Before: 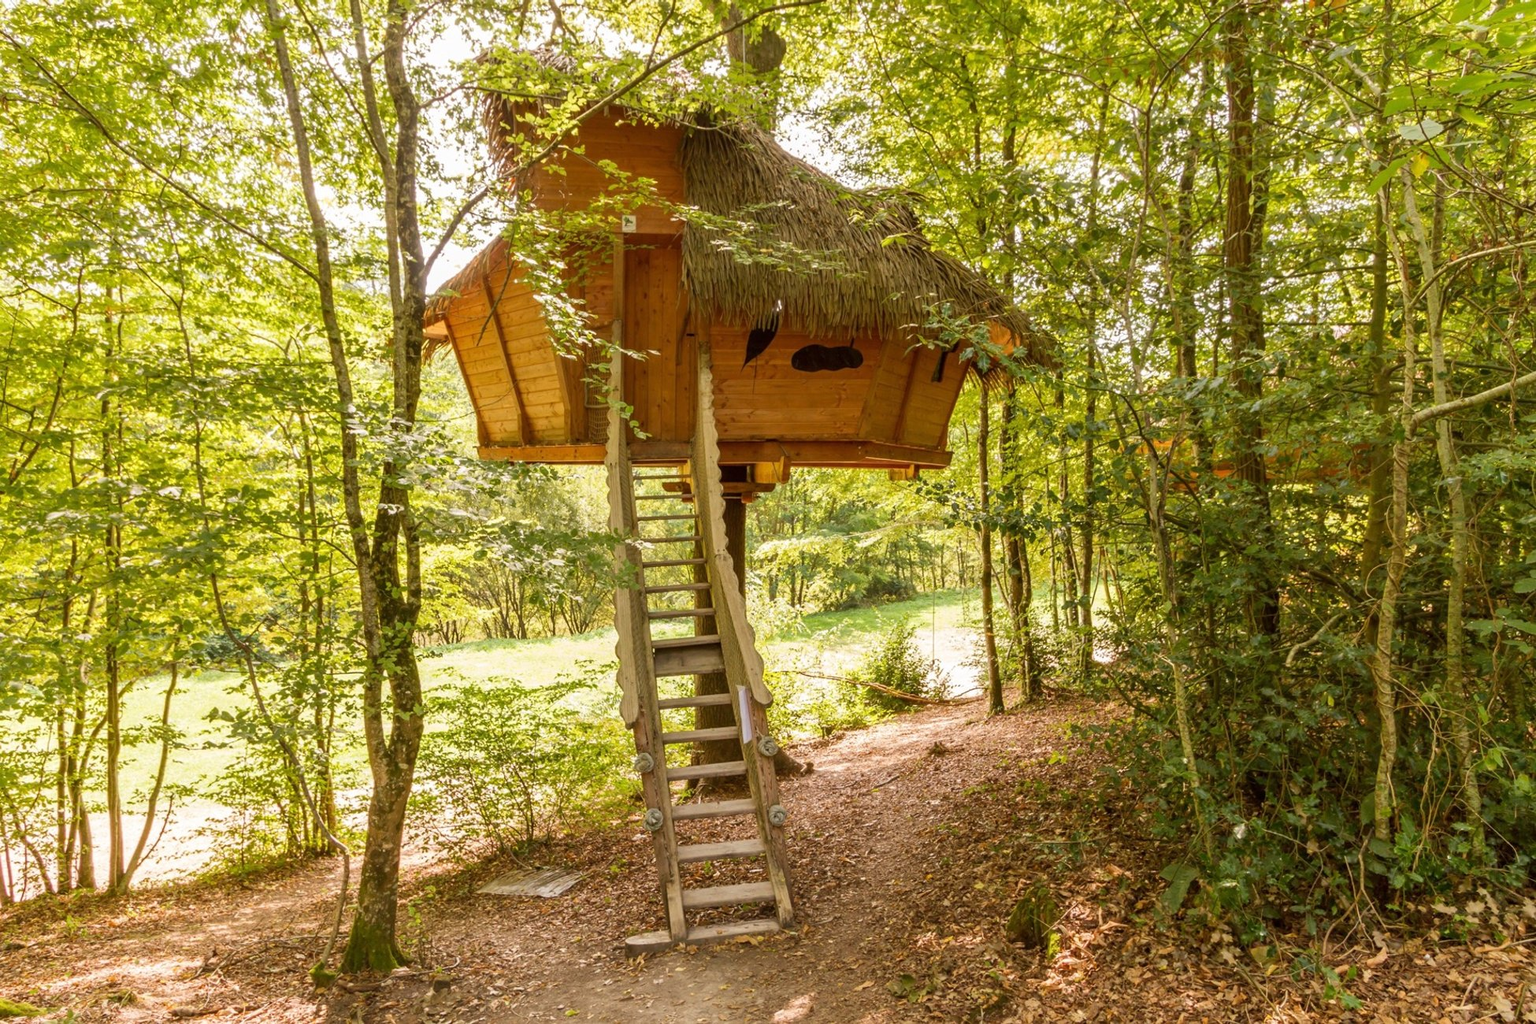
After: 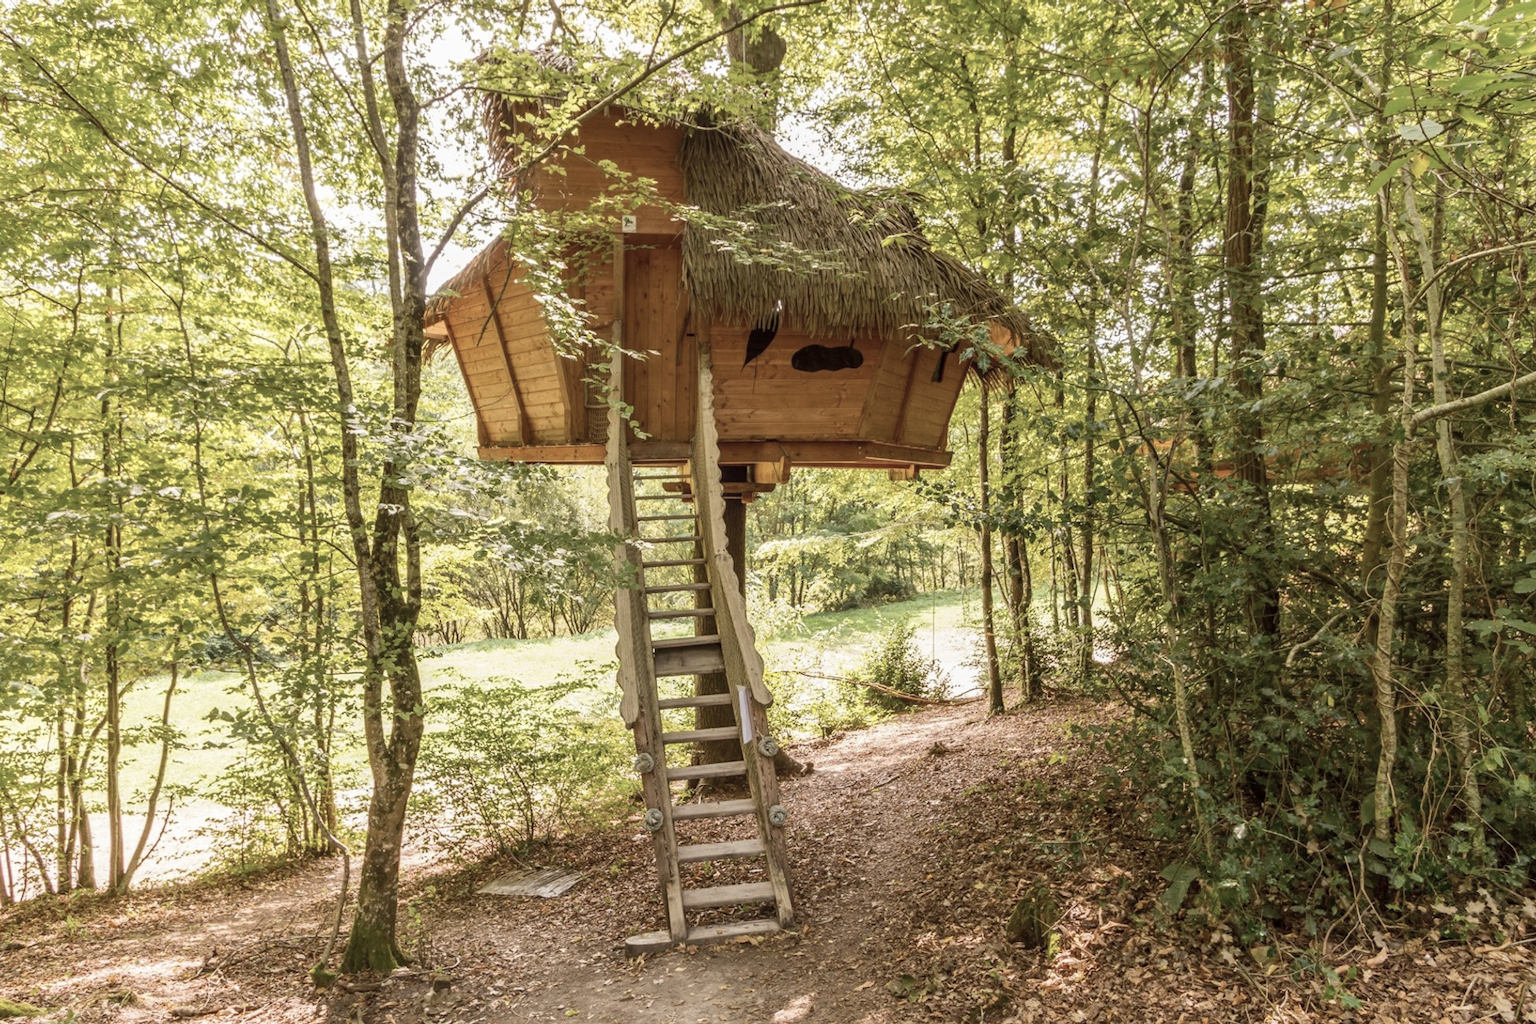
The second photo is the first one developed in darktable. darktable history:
contrast brightness saturation: contrast 0.1, saturation -0.36
local contrast: detail 110%
